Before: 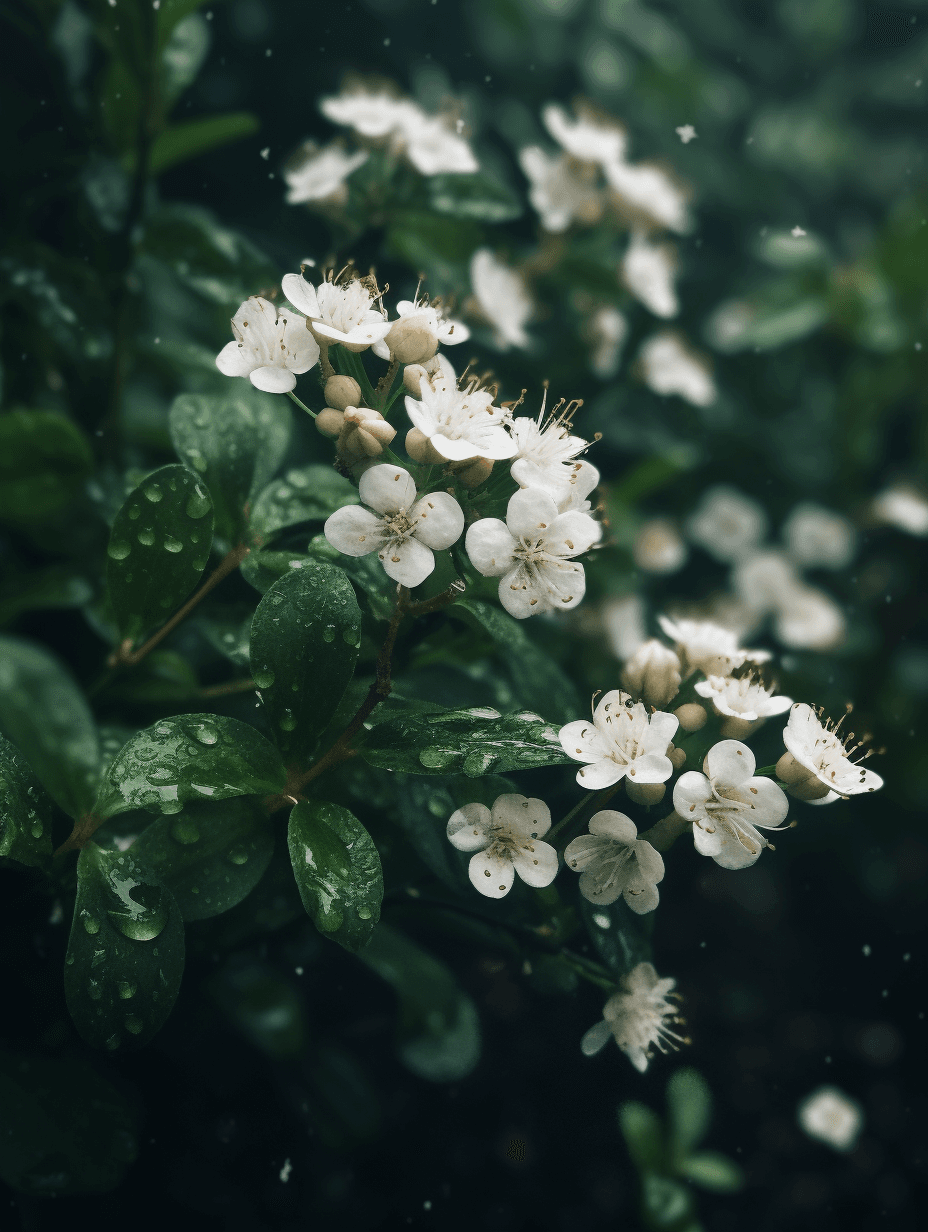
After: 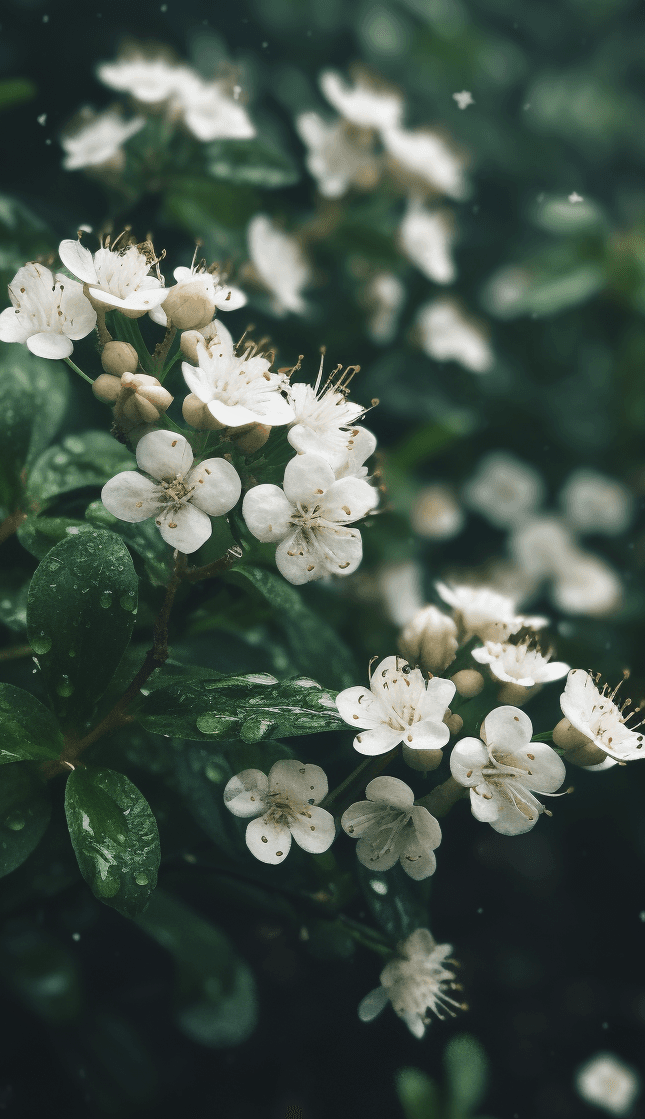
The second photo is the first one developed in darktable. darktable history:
exposure: black level correction -0.005, exposure 0.054 EV, compensate highlight preservation false
tone equalizer: on, module defaults
crop and rotate: left 24.034%, top 2.838%, right 6.406%, bottom 6.299%
